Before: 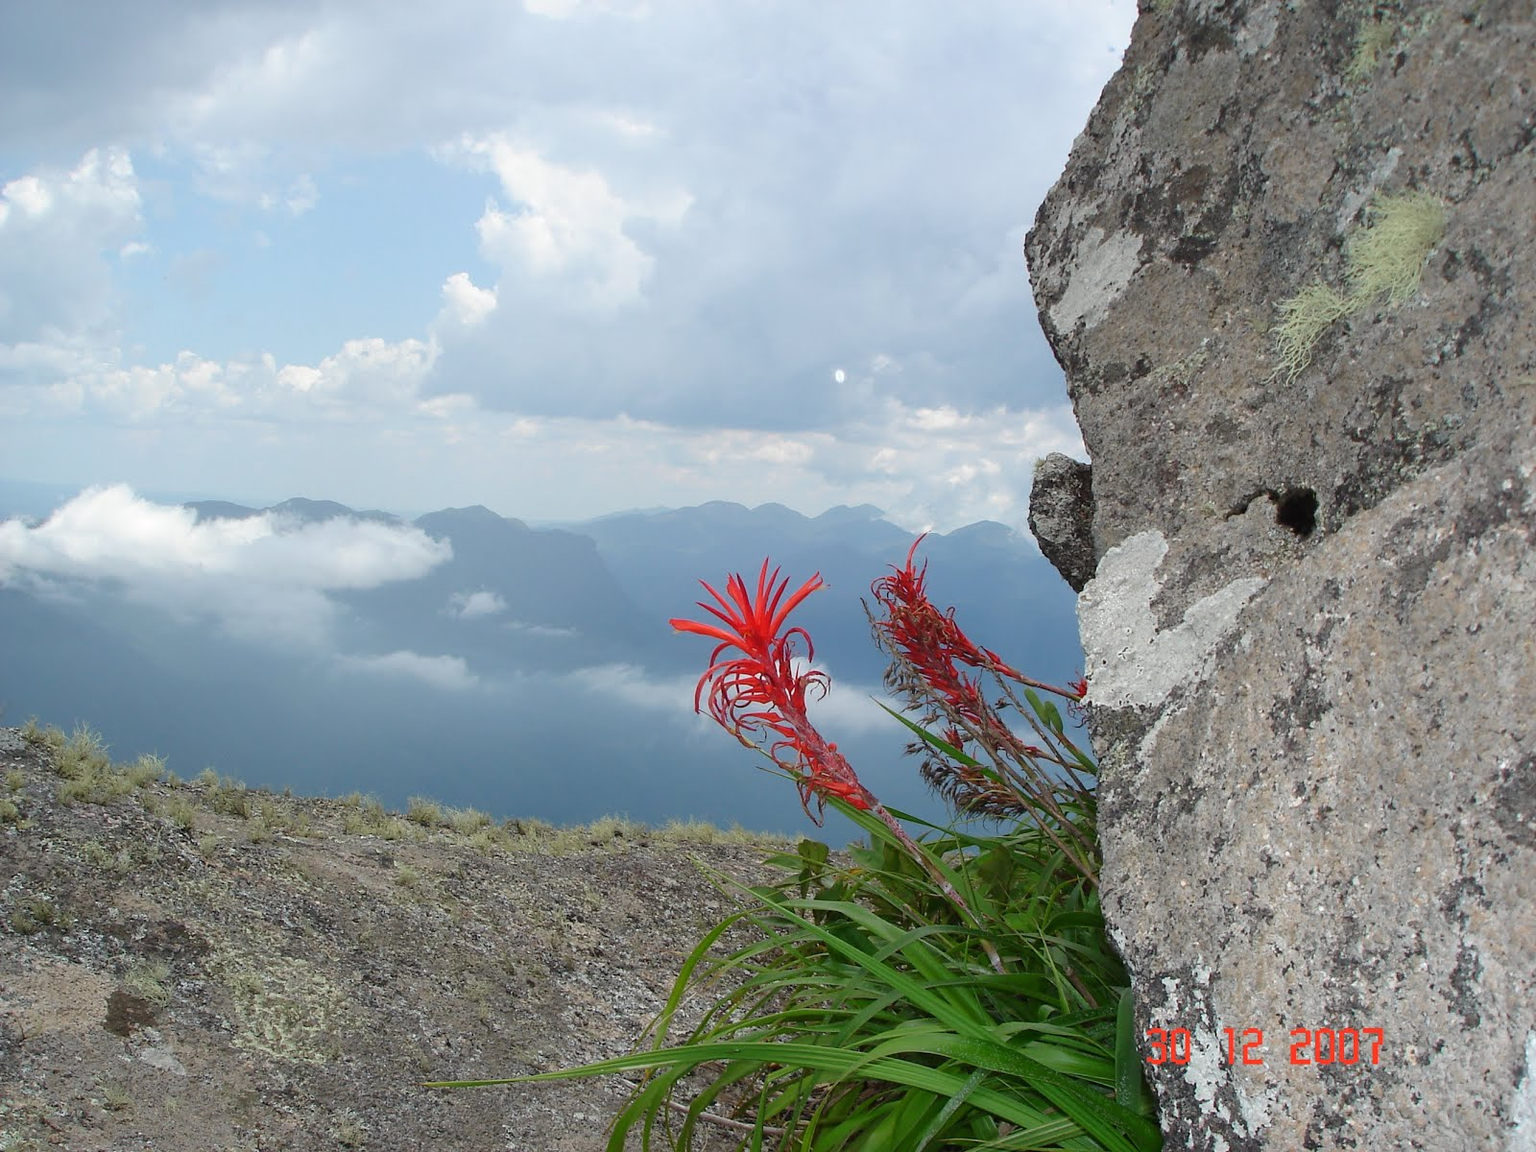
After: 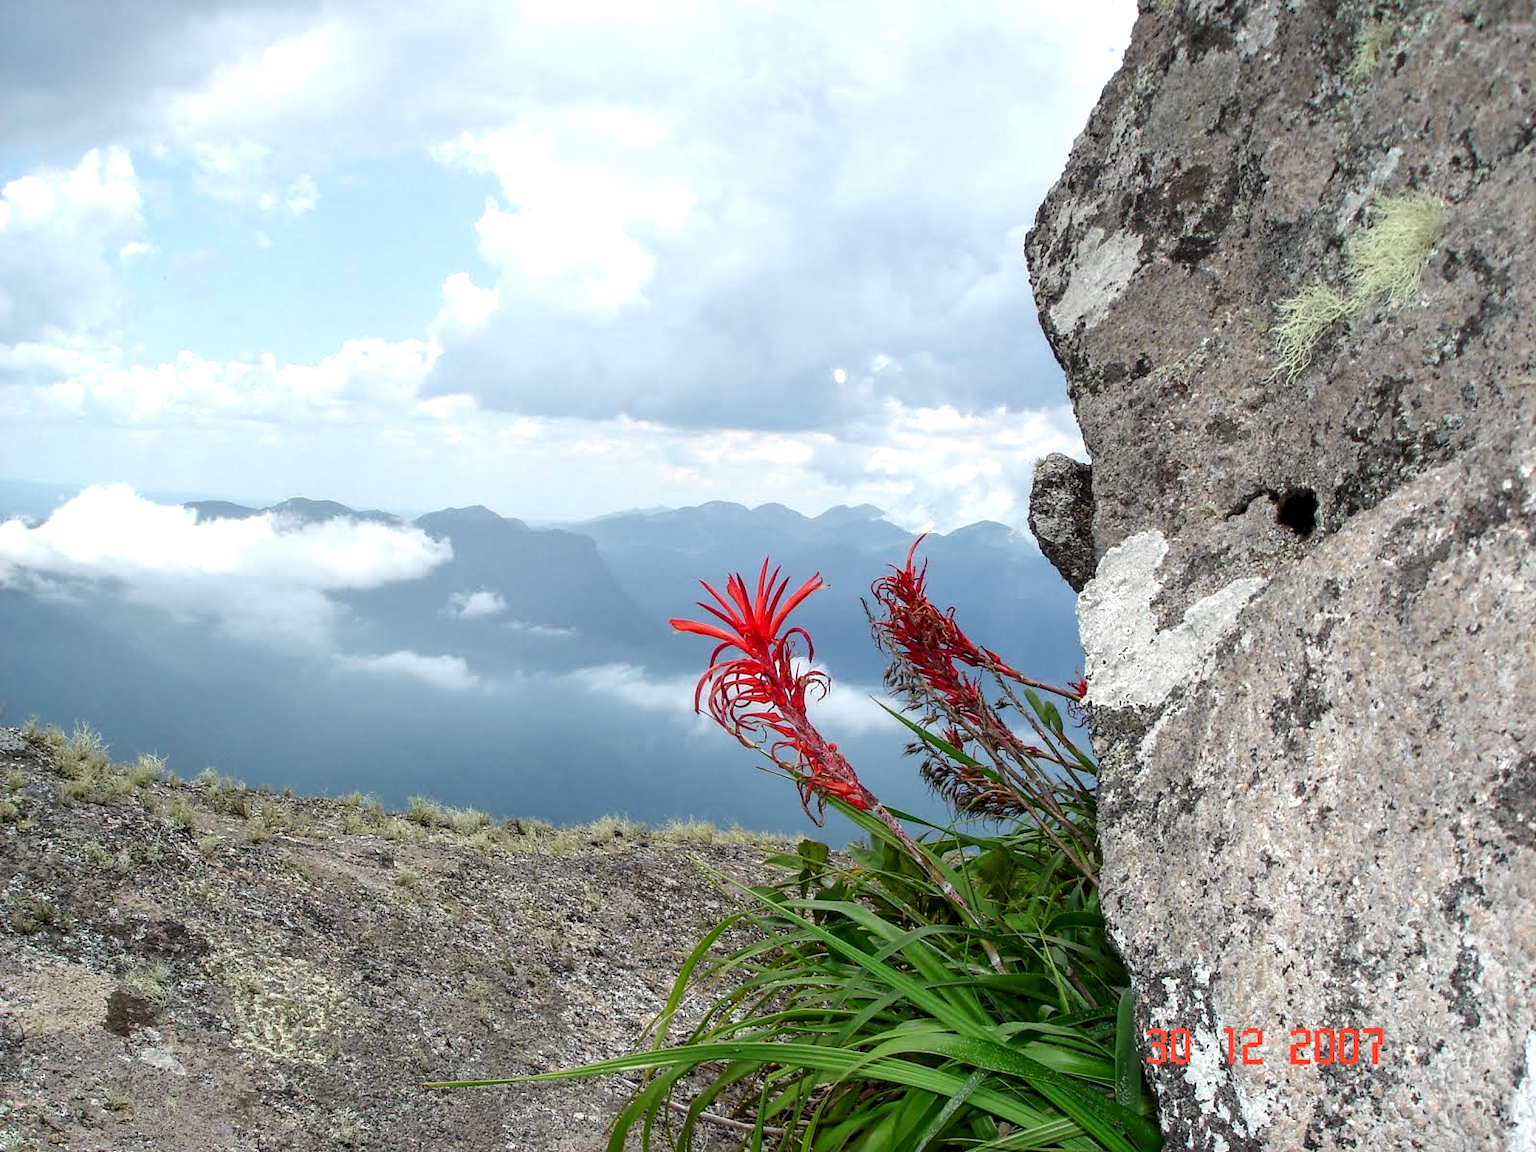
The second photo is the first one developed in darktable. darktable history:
exposure: exposure 0.4 EV, compensate highlight preservation false
local contrast: detail 150%
tone equalizer: on, module defaults
